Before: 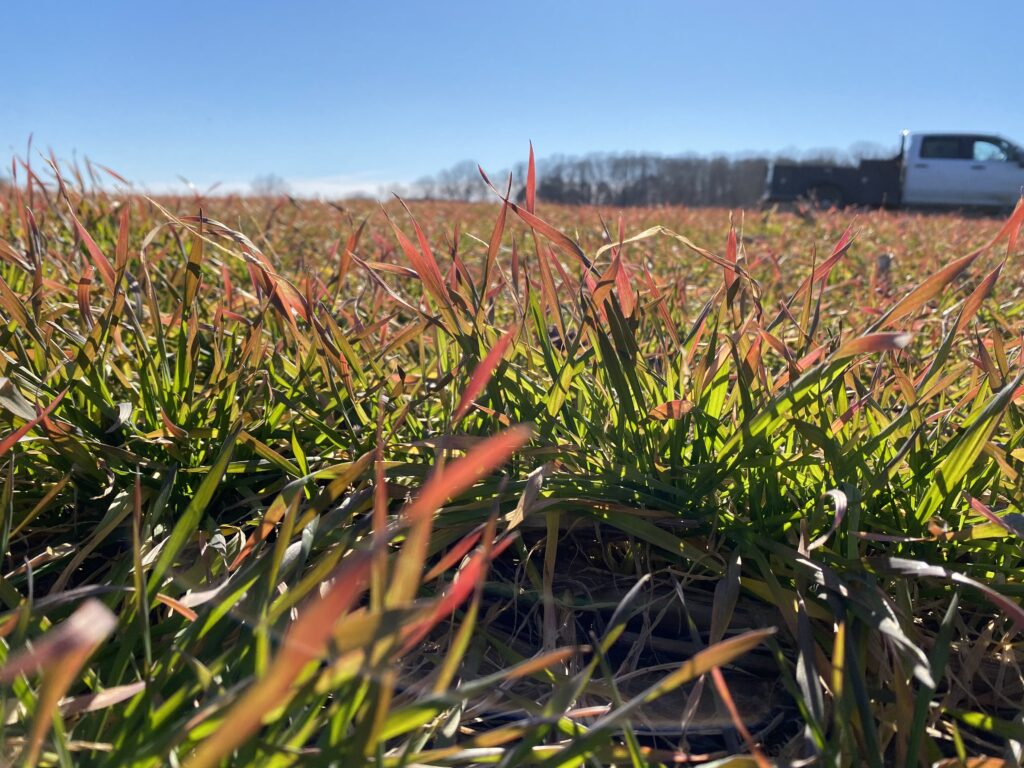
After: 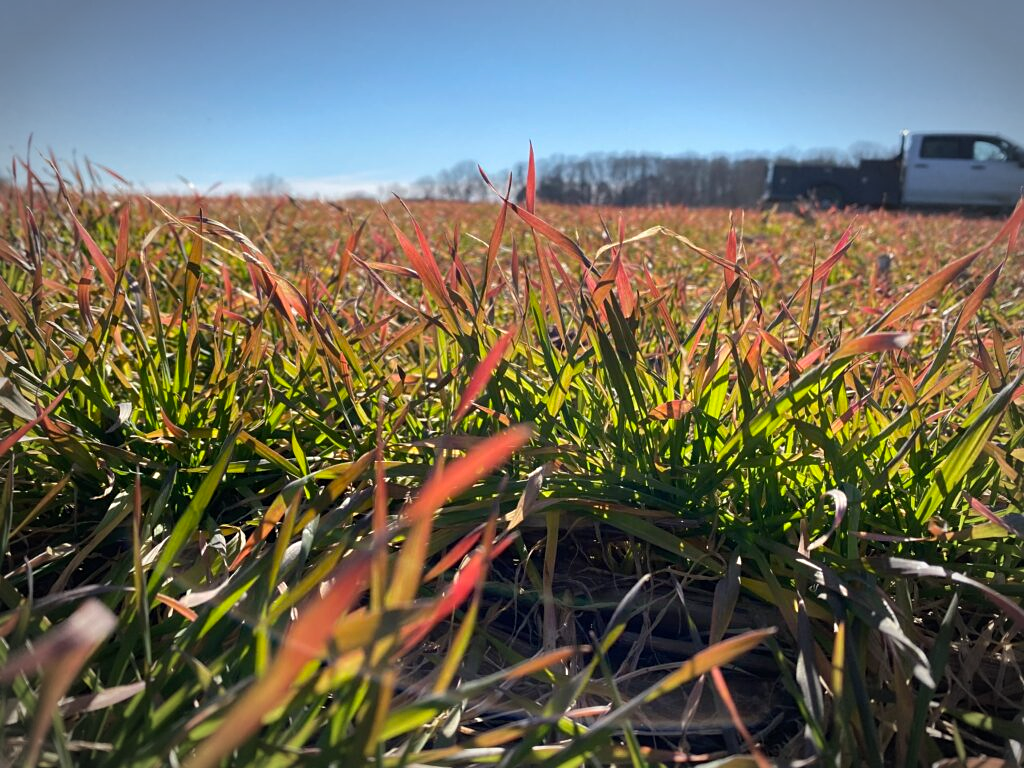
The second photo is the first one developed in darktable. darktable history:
shadows and highlights: radius 264.75, soften with gaussian
vignetting: automatic ratio true
sharpen: amount 0.2
